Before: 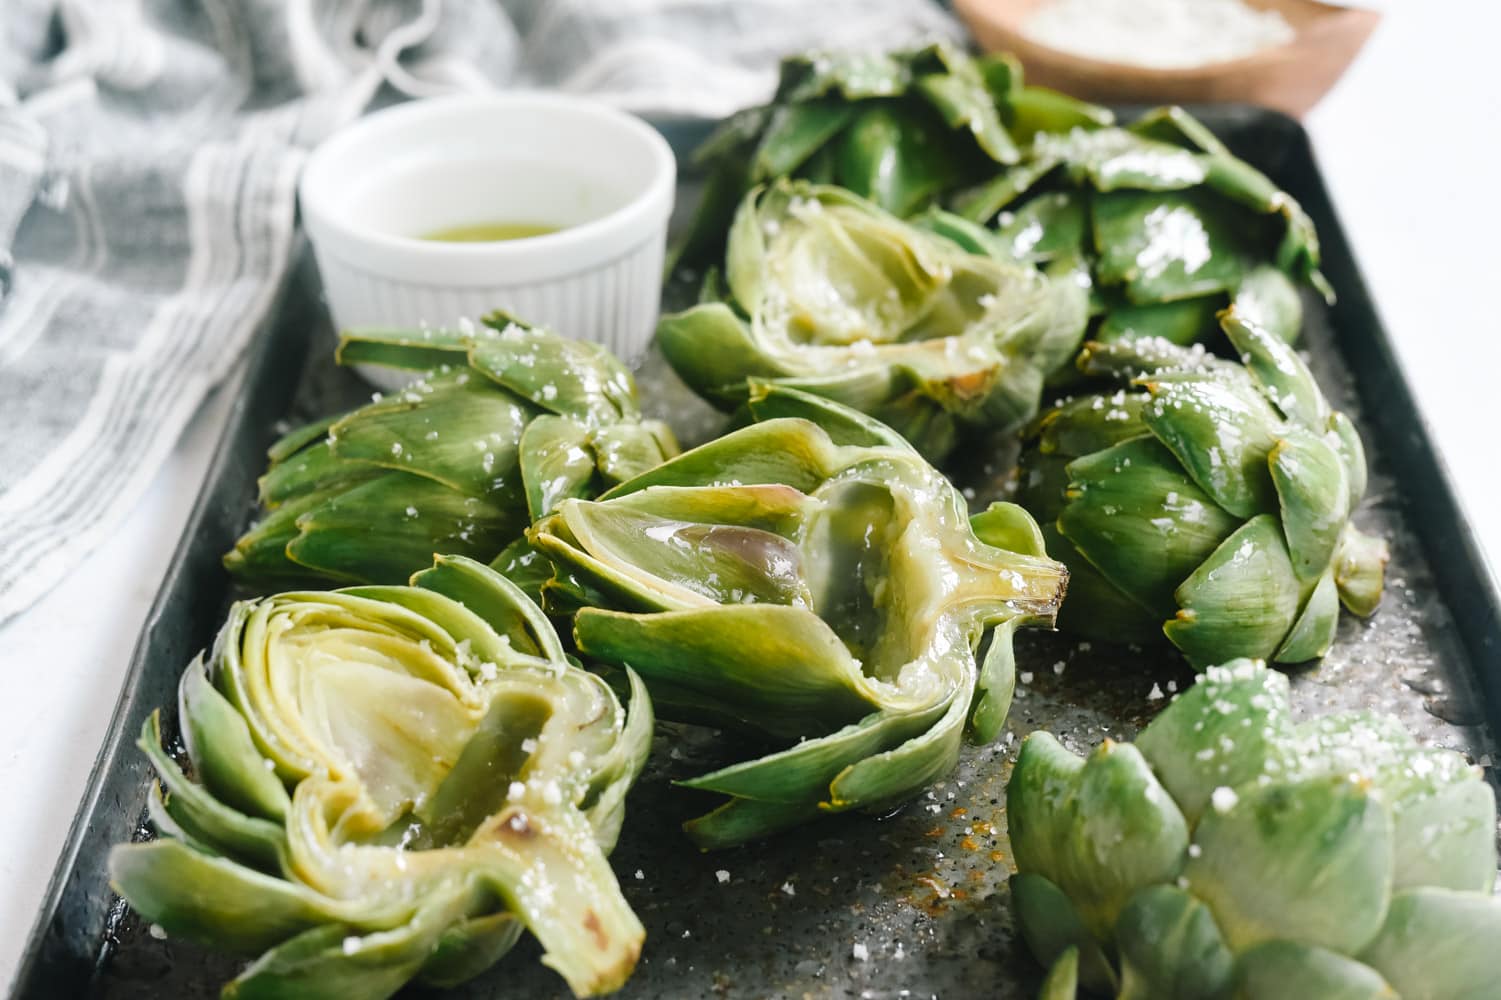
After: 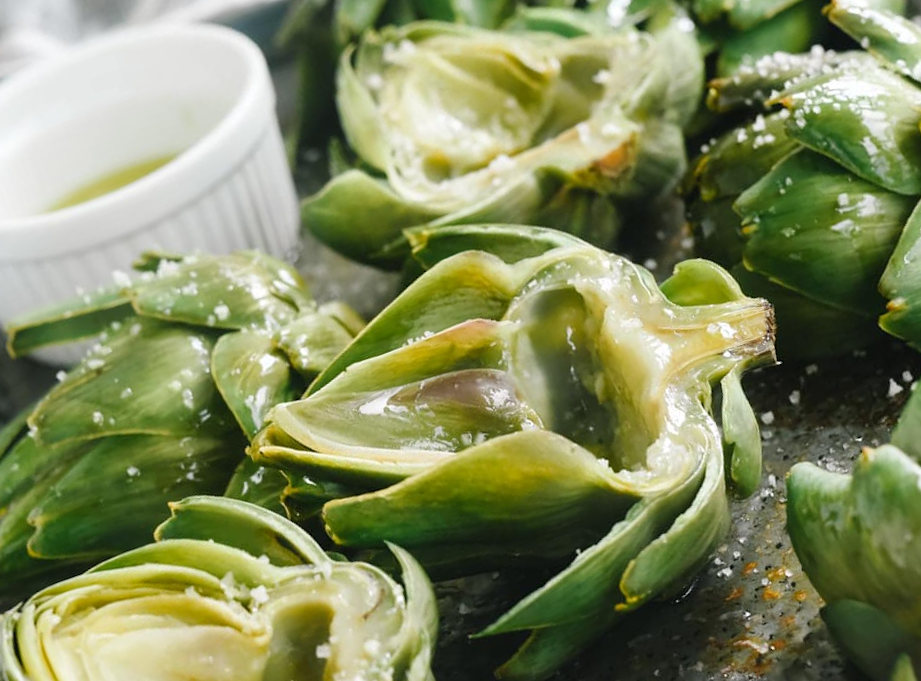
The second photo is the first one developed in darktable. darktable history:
crop and rotate: angle 19.91°, left 6.759%, right 4.127%, bottom 1.058%
